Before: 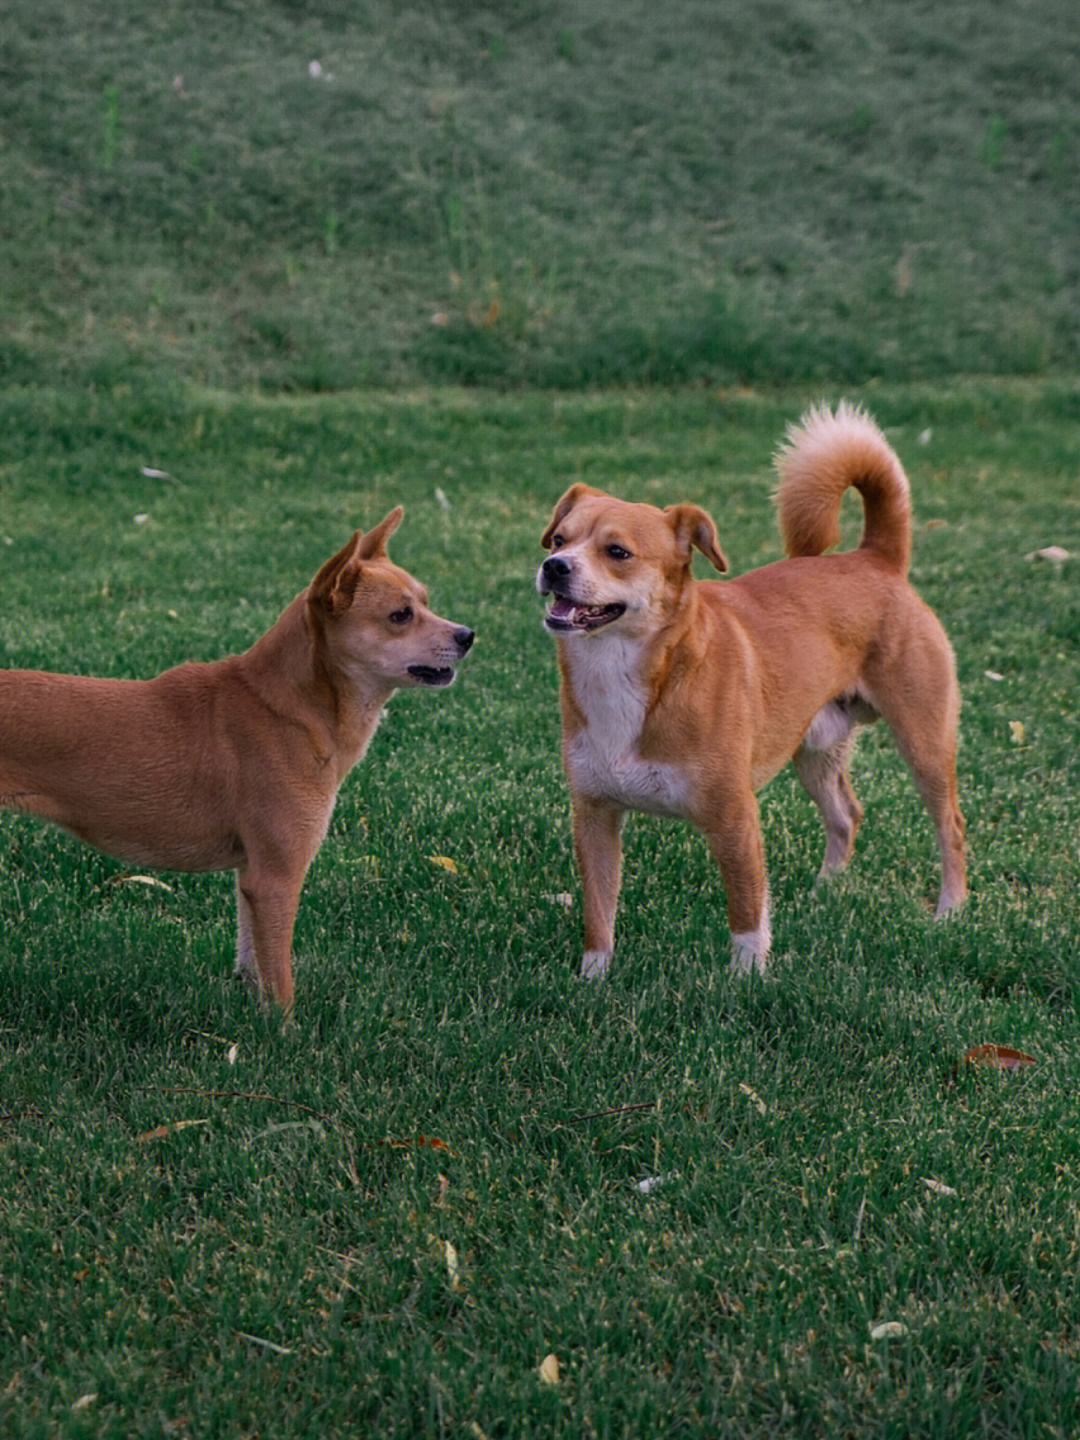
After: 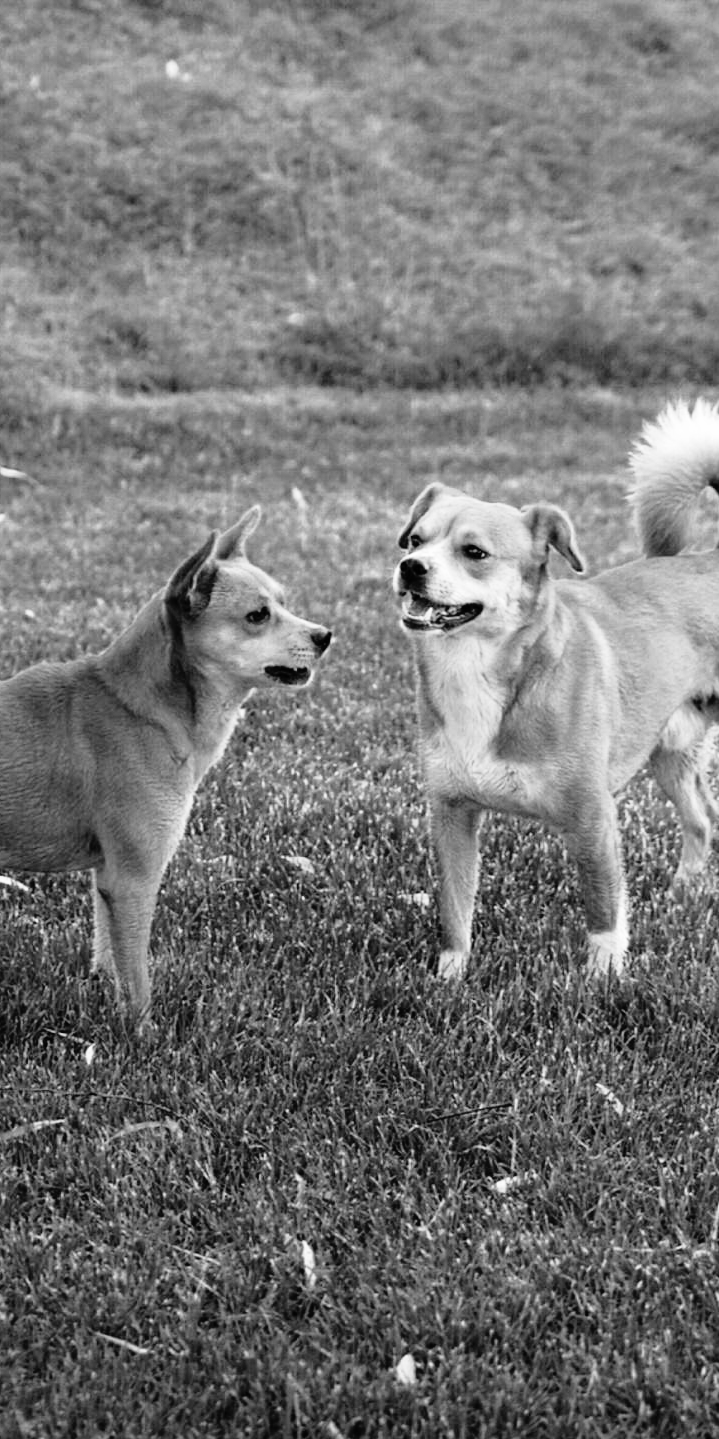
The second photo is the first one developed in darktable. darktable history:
crop and rotate: left 13.418%, right 19.955%
base curve: curves: ch0 [(0, 0) (0.012, 0.01) (0.073, 0.168) (0.31, 0.711) (0.645, 0.957) (1, 1)], preserve colors none
color calibration: output gray [0.22, 0.42, 0.37, 0], illuminant same as pipeline (D50), adaptation XYZ, x 0.346, y 0.358, temperature 5004.95 K
tone equalizer: -8 EV -0.387 EV, -7 EV -0.365 EV, -6 EV -0.365 EV, -5 EV -0.204 EV, -3 EV 0.24 EV, -2 EV 0.344 EV, -1 EV 0.394 EV, +0 EV 0.392 EV
